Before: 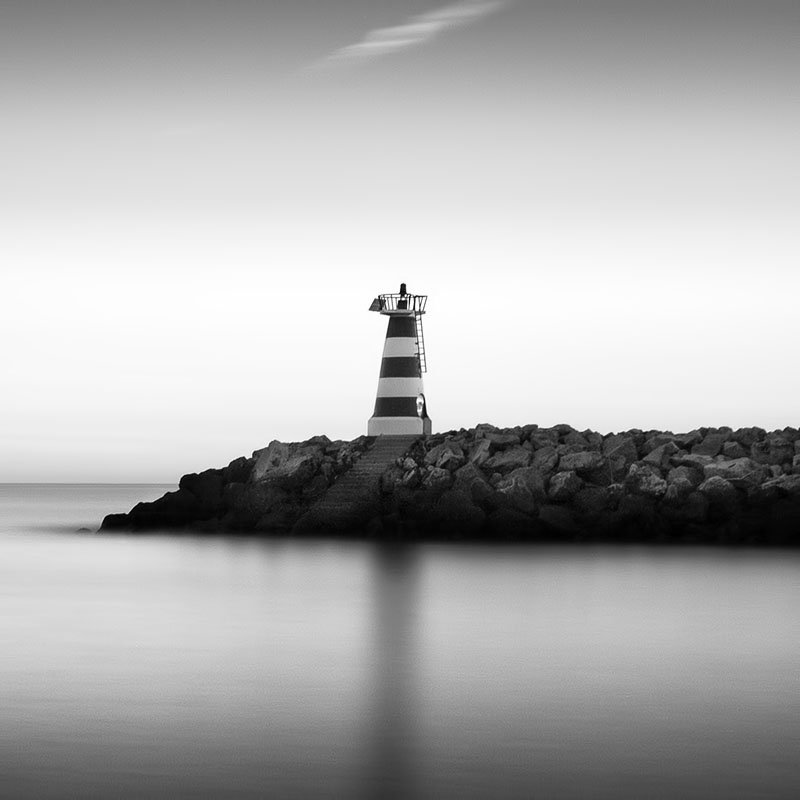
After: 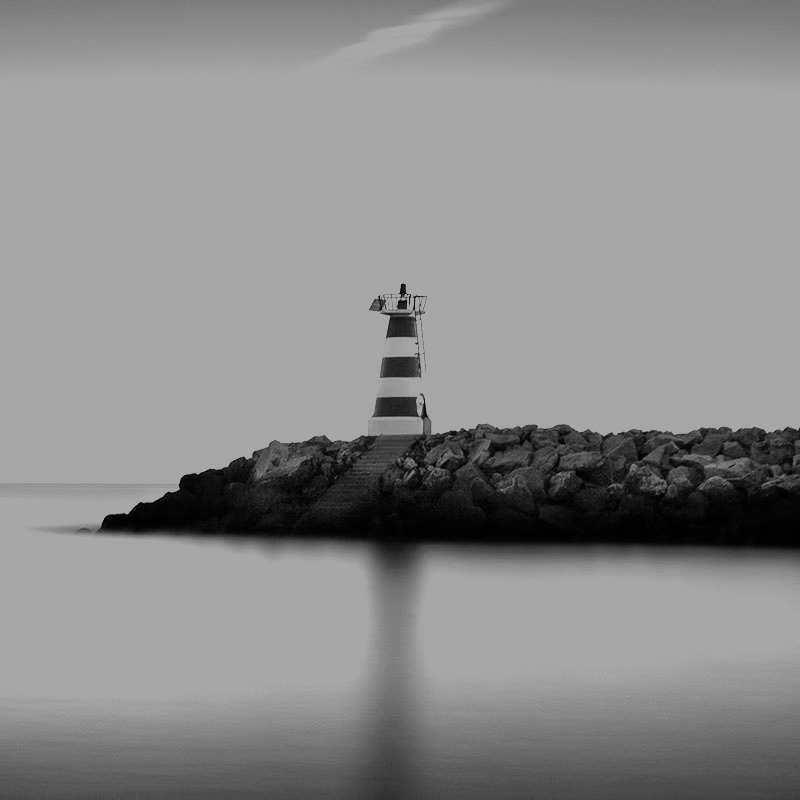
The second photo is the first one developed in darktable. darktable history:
filmic rgb: black relative exposure -13.14 EV, white relative exposure 4.01 EV, target white luminance 85.146%, hardness 6.31, latitude 41.17%, contrast 0.866, shadows ↔ highlights balance 9.16%
contrast brightness saturation: contrast 0.099, saturation -0.353
